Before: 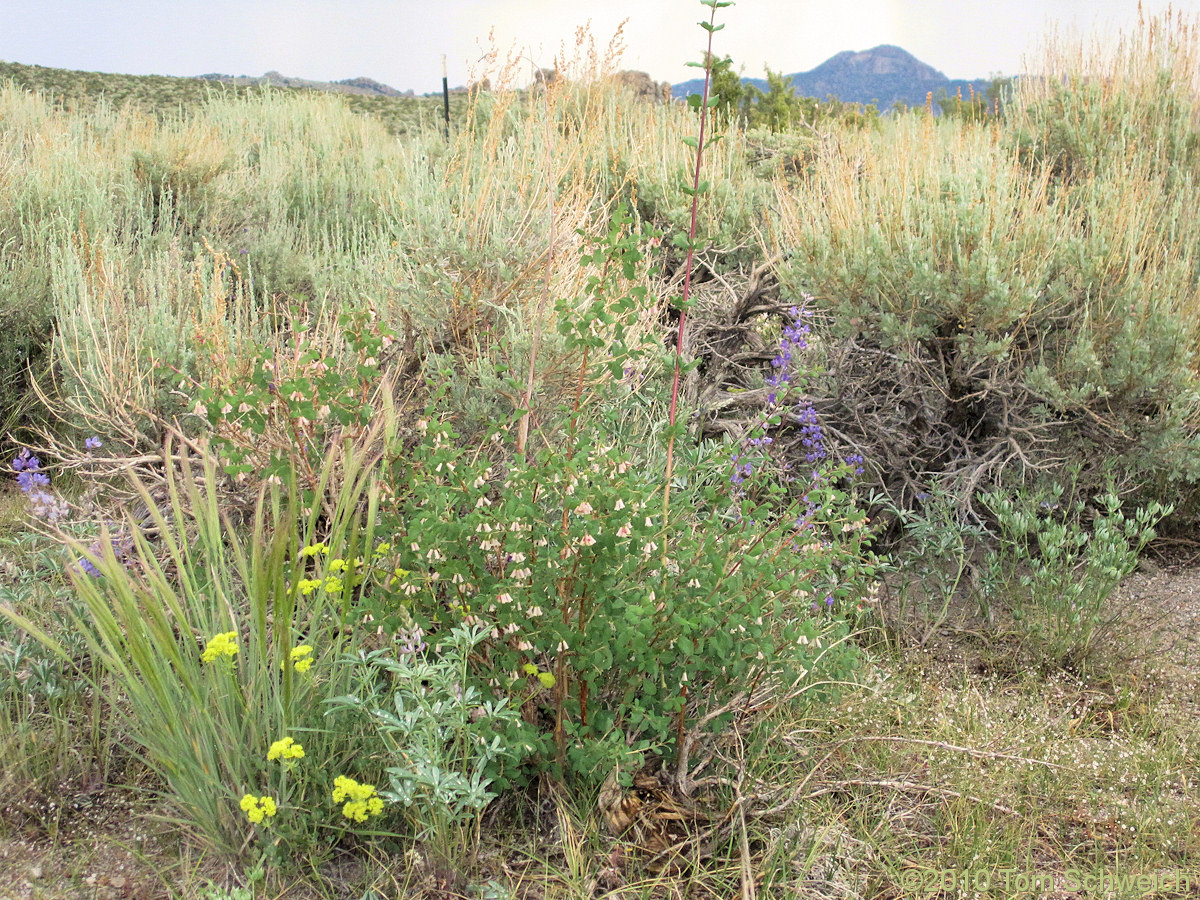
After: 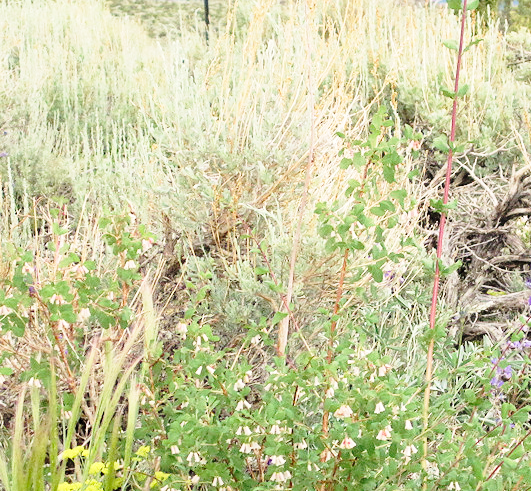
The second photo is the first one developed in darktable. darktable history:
base curve: curves: ch0 [(0, 0) (0.028, 0.03) (0.121, 0.232) (0.46, 0.748) (0.859, 0.968) (1, 1)], preserve colors none
crop: left 20.049%, top 10.796%, right 35.636%, bottom 34.61%
